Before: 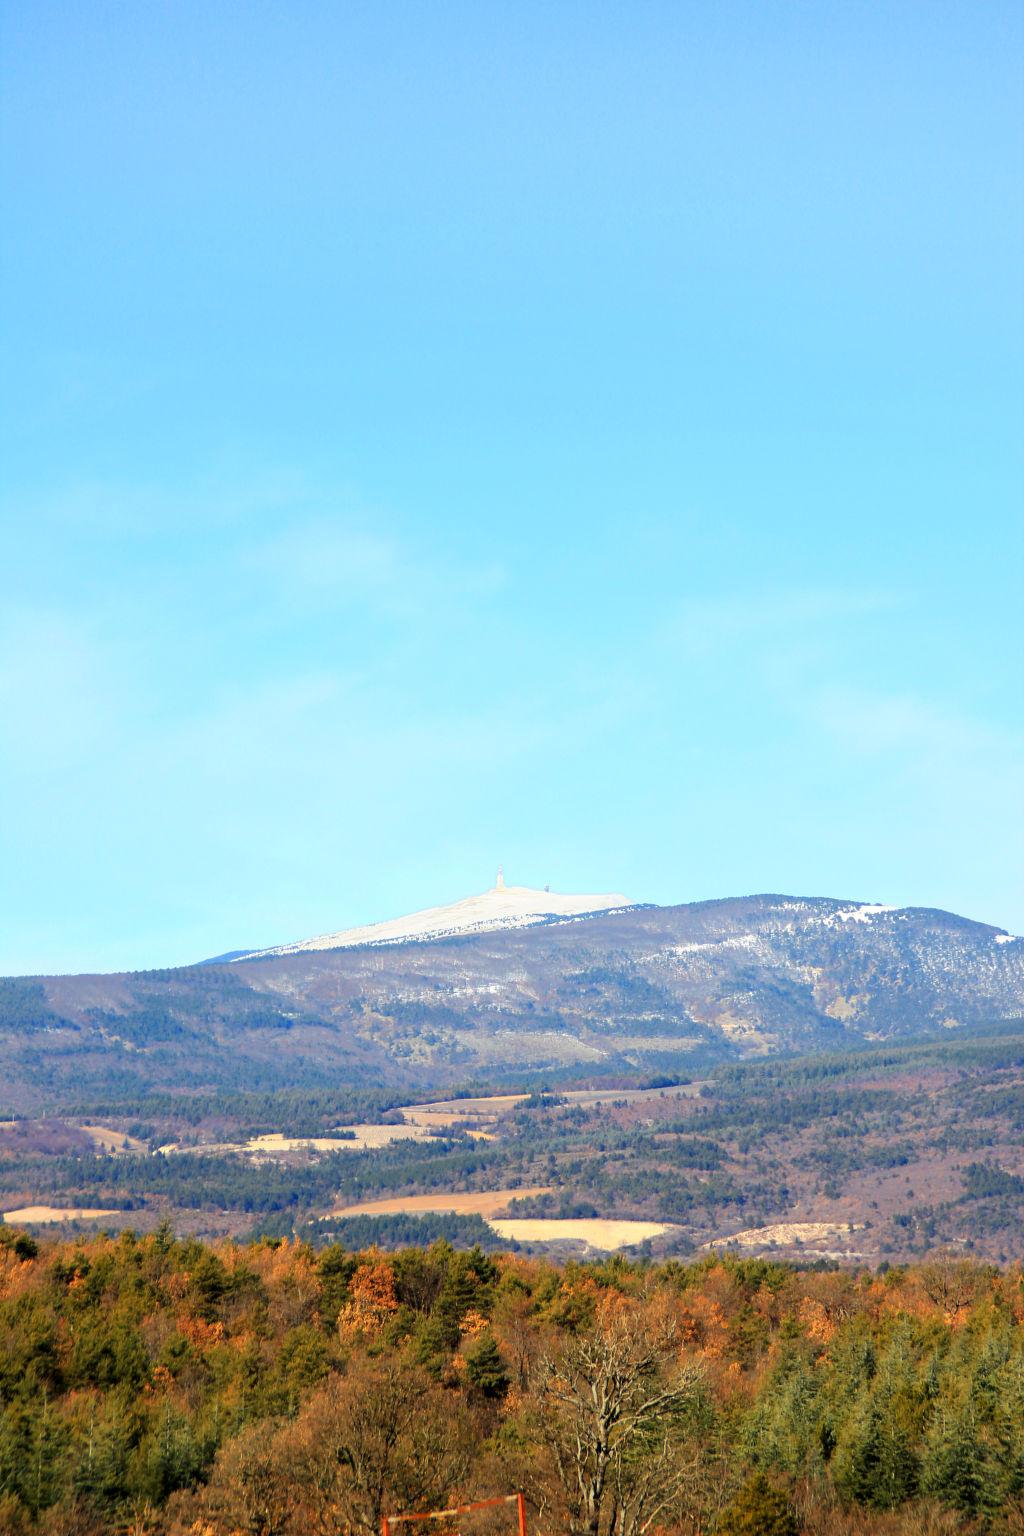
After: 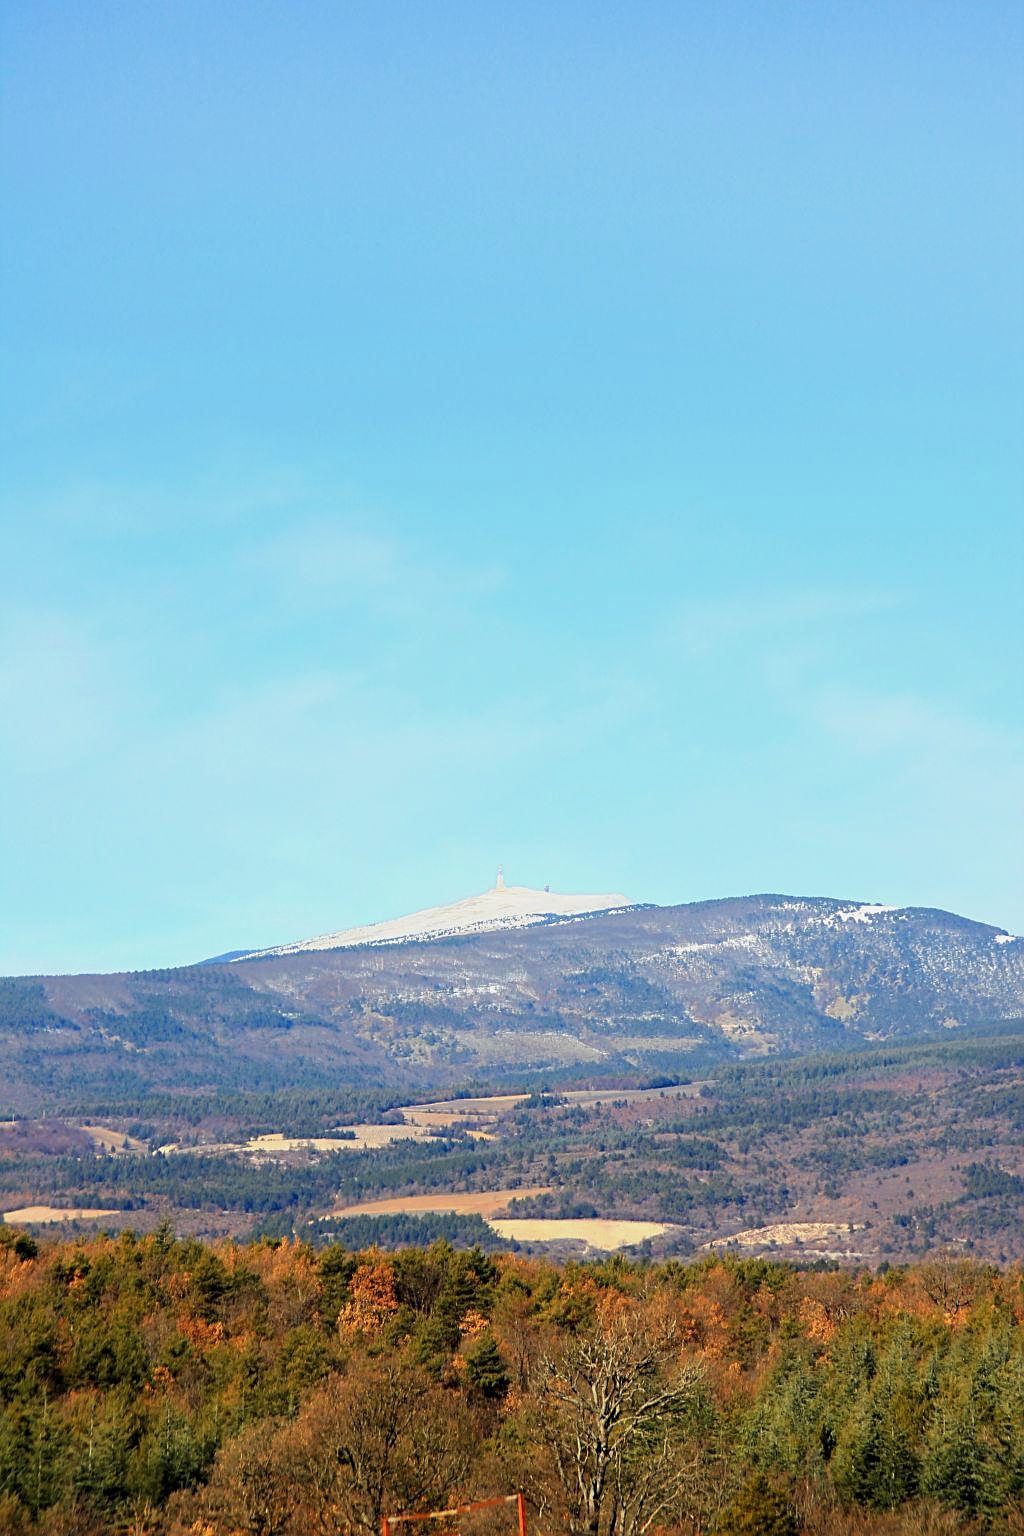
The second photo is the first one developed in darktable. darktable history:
sharpen: on, module defaults
exposure: exposure -0.21 EV, compensate highlight preservation false
